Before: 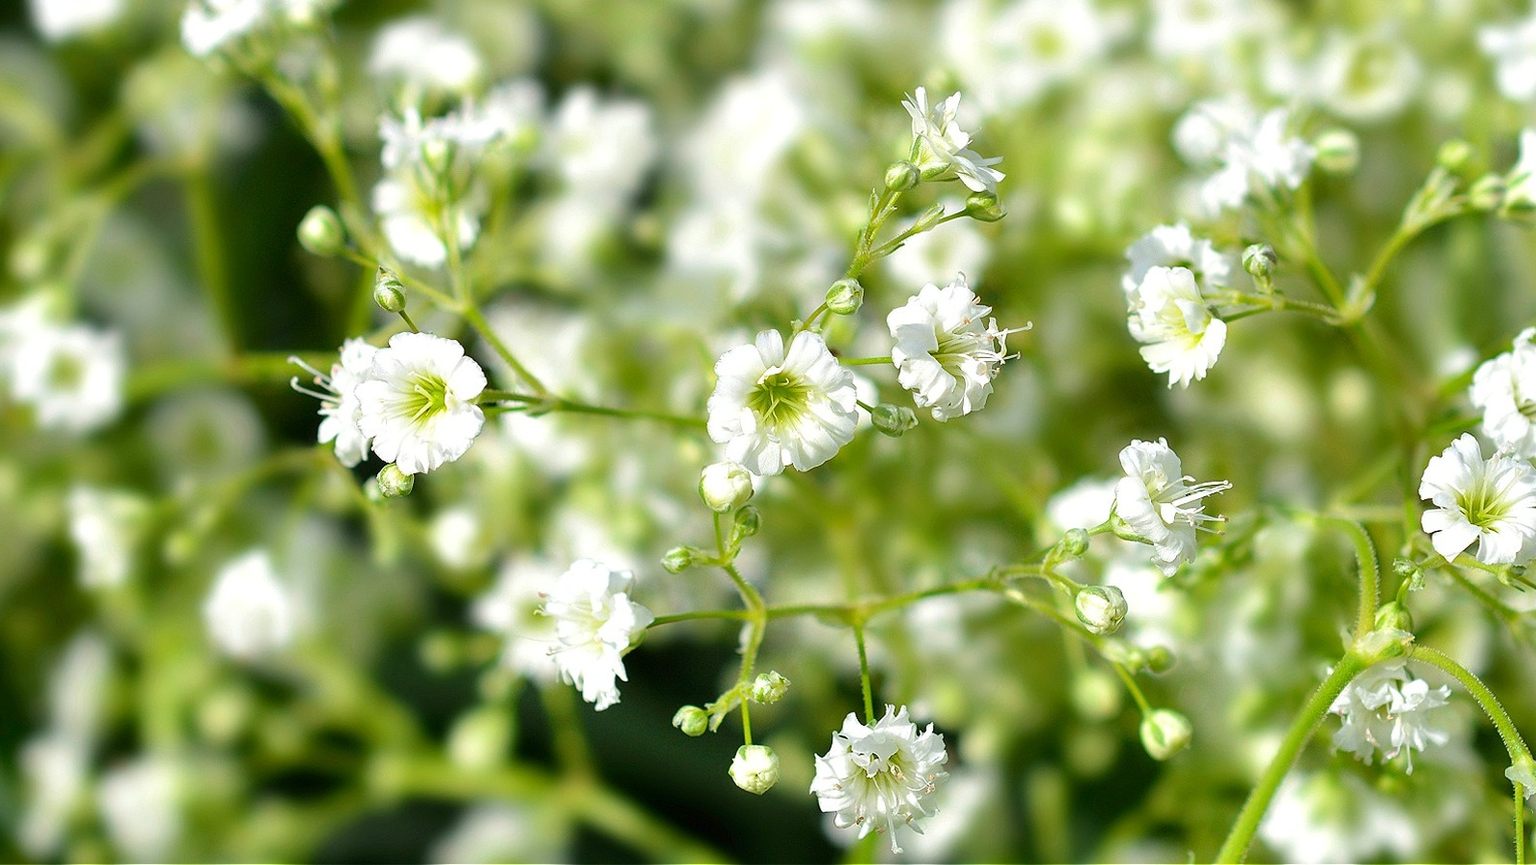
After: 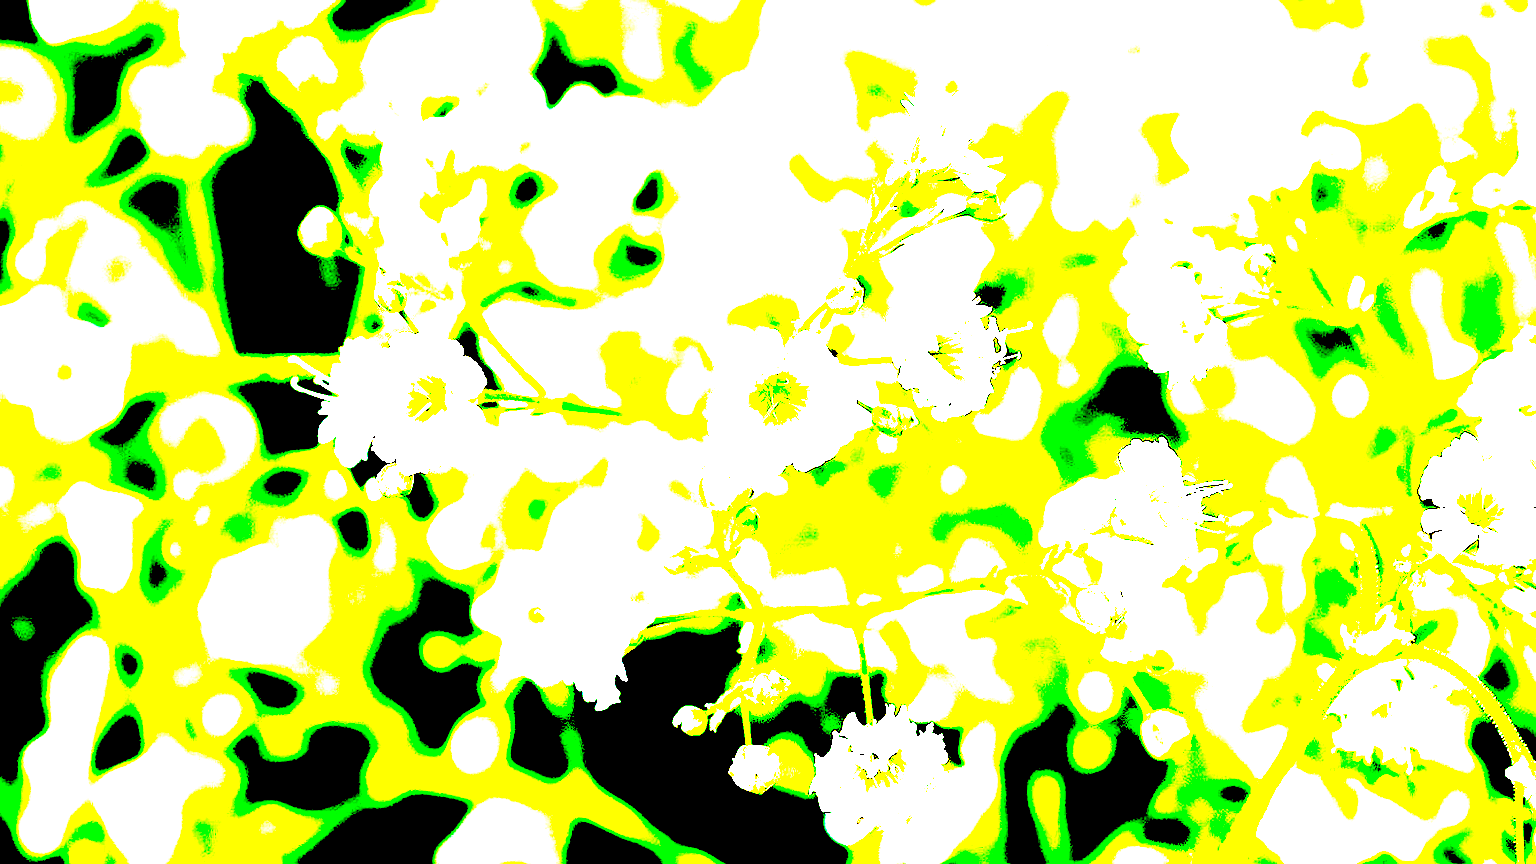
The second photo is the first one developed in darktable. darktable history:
exposure: black level correction 0.099, exposure 3.085 EV, compensate highlight preservation false
